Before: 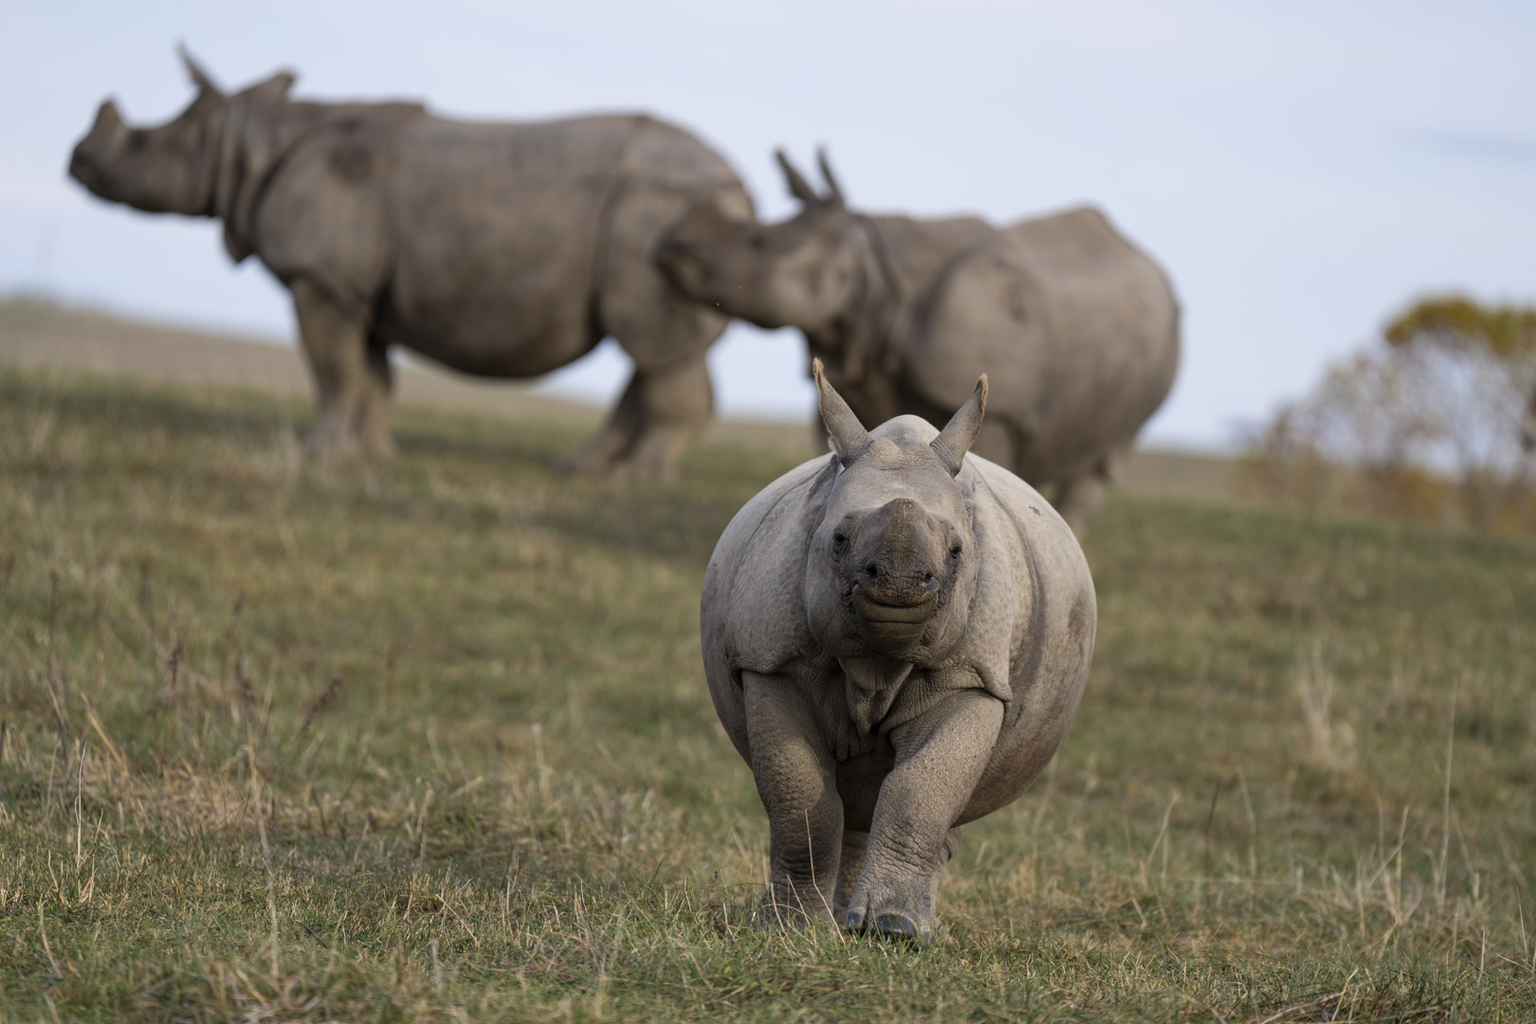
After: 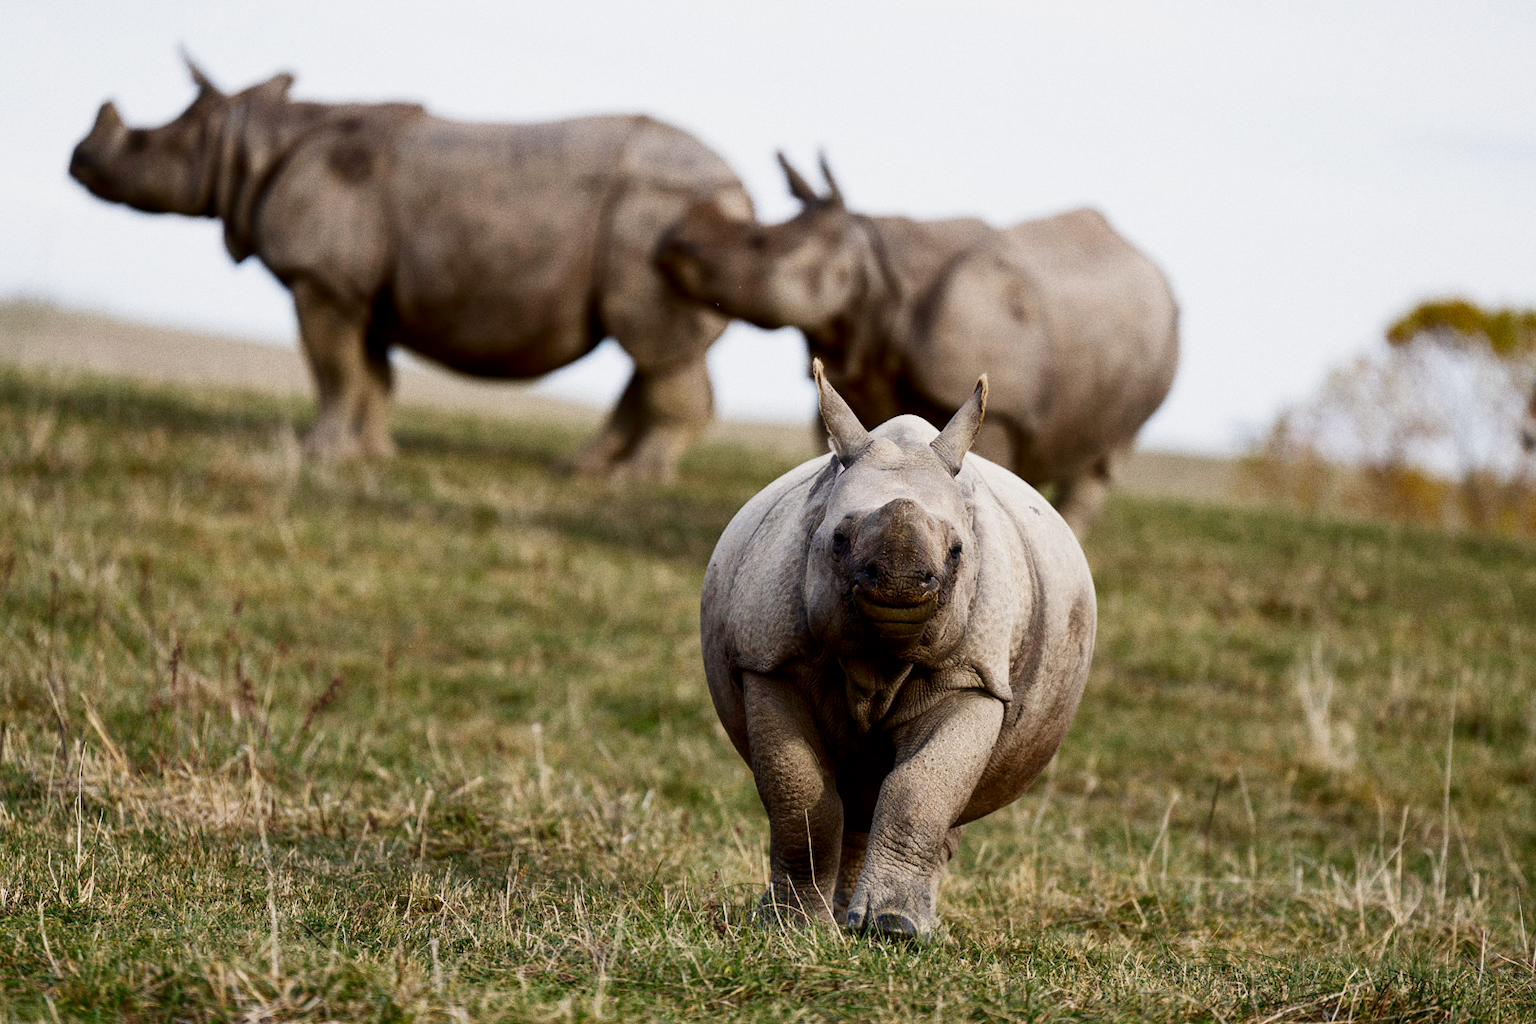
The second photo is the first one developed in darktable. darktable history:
color zones: curves: ch0 [(0, 0.558) (0.143, 0.548) (0.286, 0.447) (0.429, 0.259) (0.571, 0.5) (0.714, 0.5) (0.857, 0.593) (1, 0.558)]; ch1 [(0, 0.543) (0.01, 0.544) (0.12, 0.492) (0.248, 0.458) (0.5, 0.534) (0.748, 0.5) (0.99, 0.469) (1, 0.543)]; ch2 [(0, 0.507) (0.143, 0.522) (0.286, 0.505) (0.429, 0.5) (0.571, 0.5) (0.714, 0.5) (0.857, 0.5) (1, 0.507)]
filmic rgb: black relative exposure -16 EV, white relative exposure 5.31 EV, hardness 5.9, contrast 1.25, preserve chrominance no, color science v5 (2021)
exposure: exposure 0.766 EV, compensate highlight preservation false
contrast brightness saturation: contrast 0.13, brightness -0.24, saturation 0.14
haze removal: strength -0.1, adaptive false
white balance: red 1.009, blue 0.985
grain: coarseness 0.09 ISO
